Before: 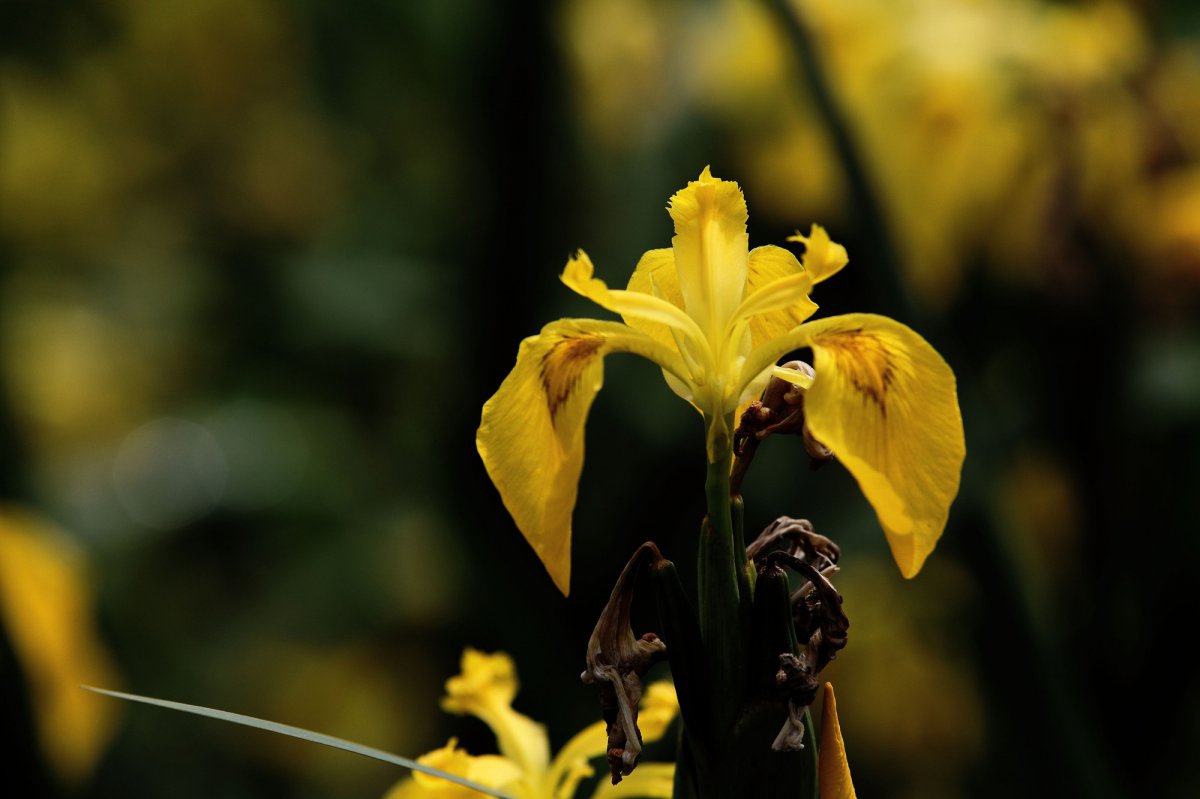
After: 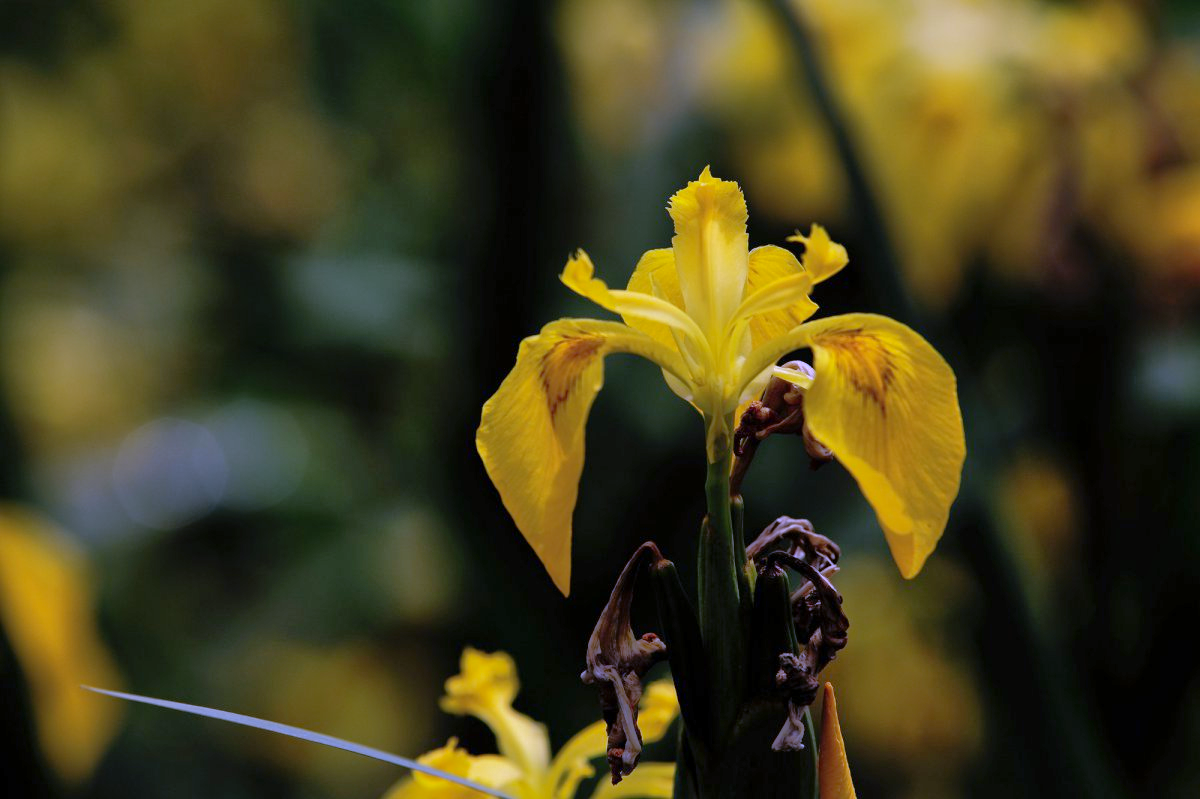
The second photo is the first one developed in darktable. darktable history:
white balance: red 0.98, blue 1.61
shadows and highlights: on, module defaults
